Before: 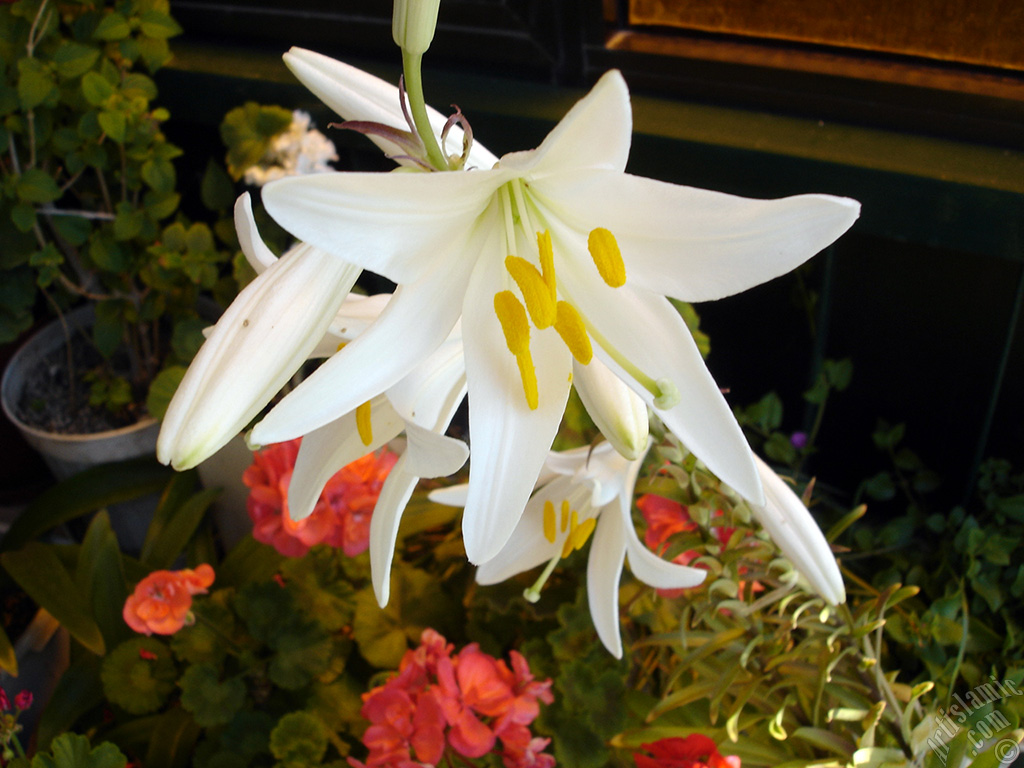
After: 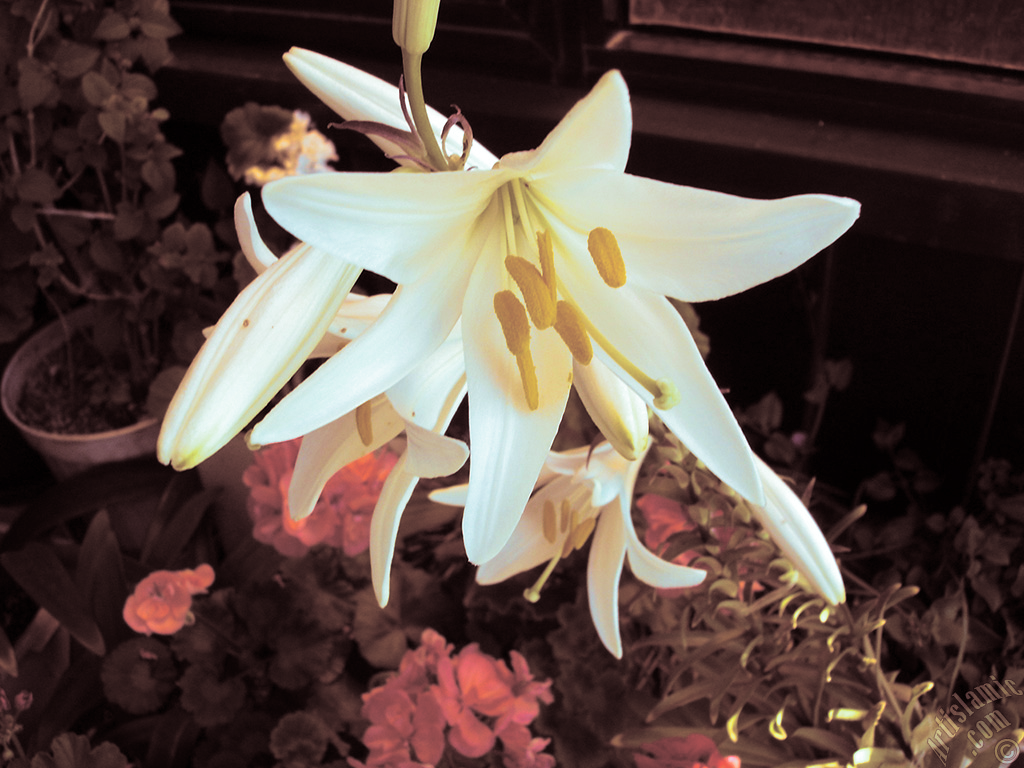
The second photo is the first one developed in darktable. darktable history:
shadows and highlights: shadows 20.91, highlights -35.45, soften with gaussian
split-toning: shadows › saturation 0.3, highlights › hue 180°, highlights › saturation 0.3, compress 0%
velvia: strength 75%
